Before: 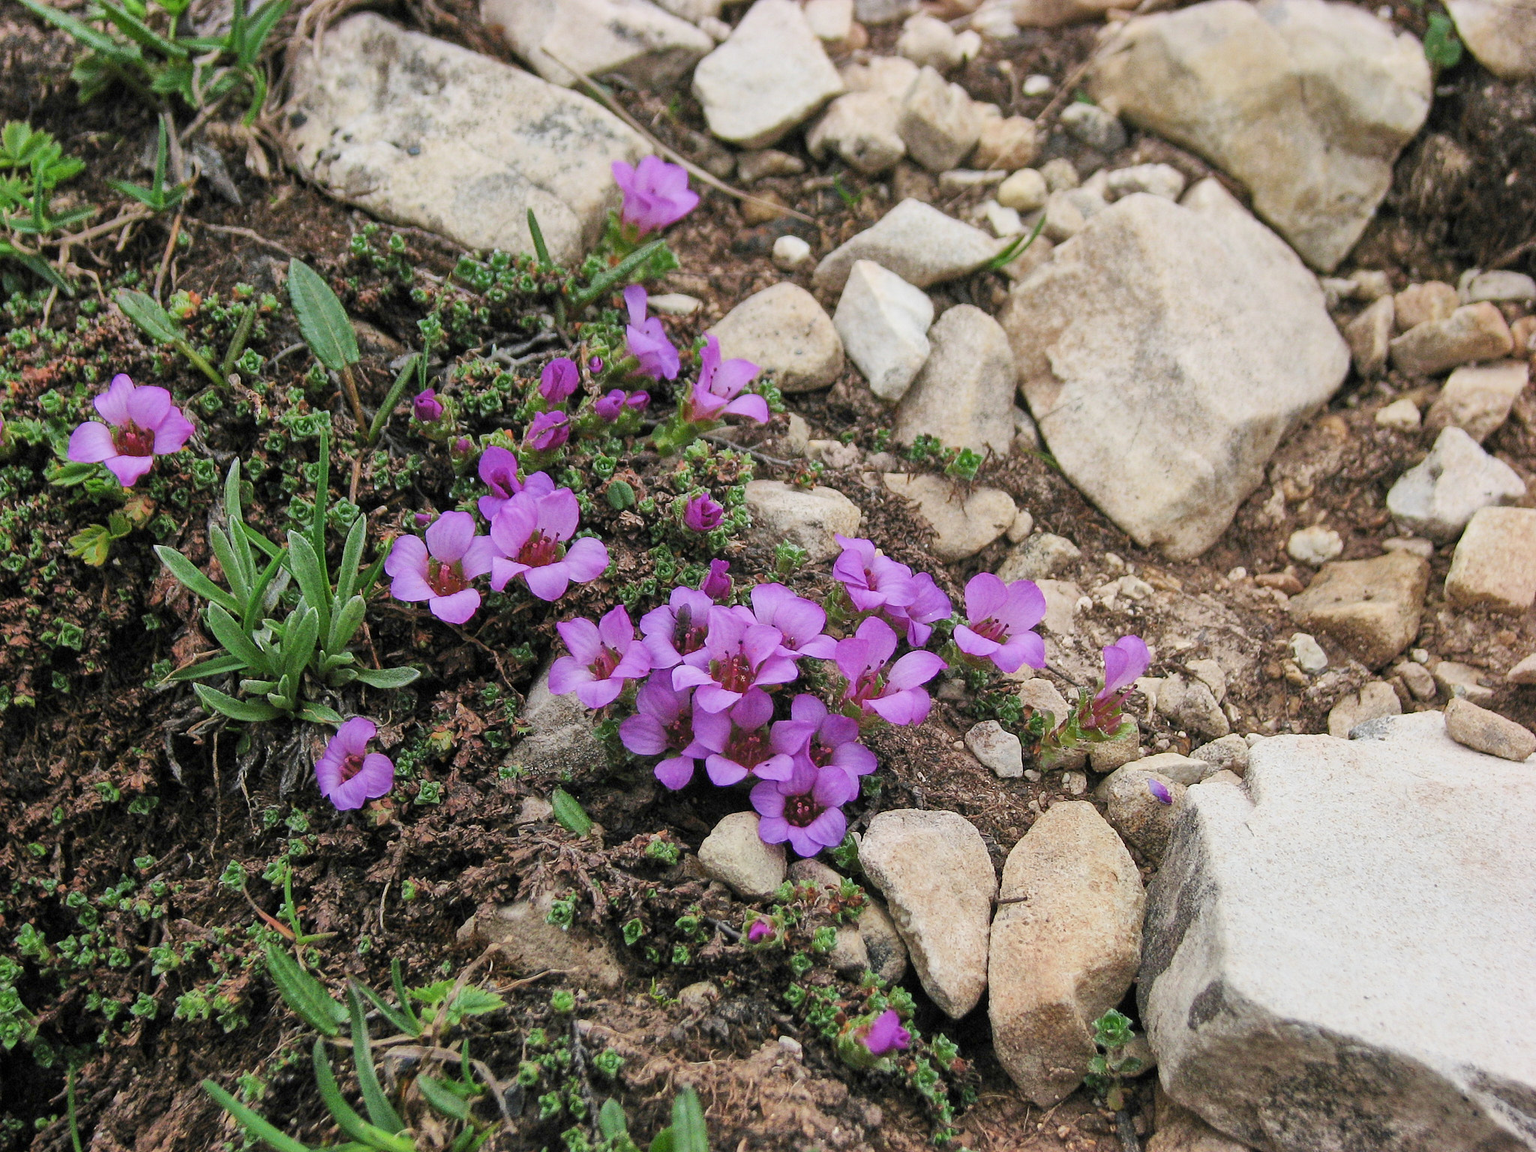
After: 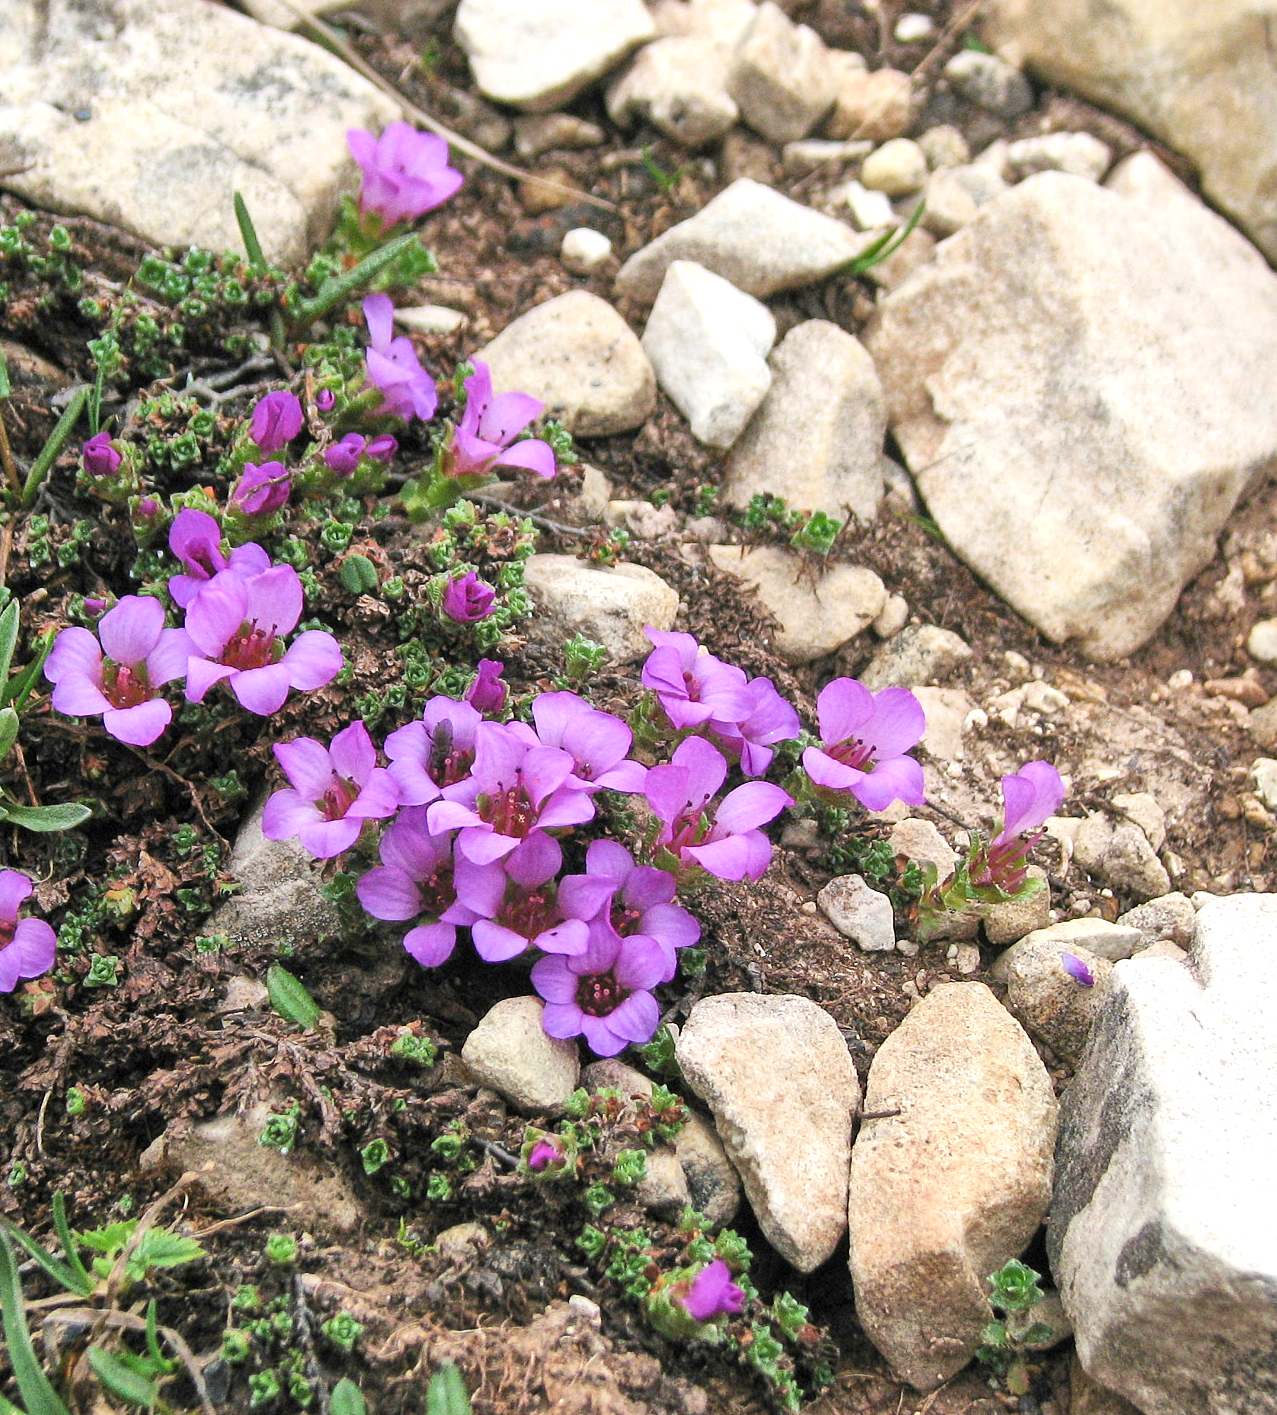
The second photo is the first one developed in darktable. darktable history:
crop and rotate: left 22.918%, top 5.629%, right 14.711%, bottom 2.247%
exposure: exposure 0.574 EV, compensate highlight preservation false
